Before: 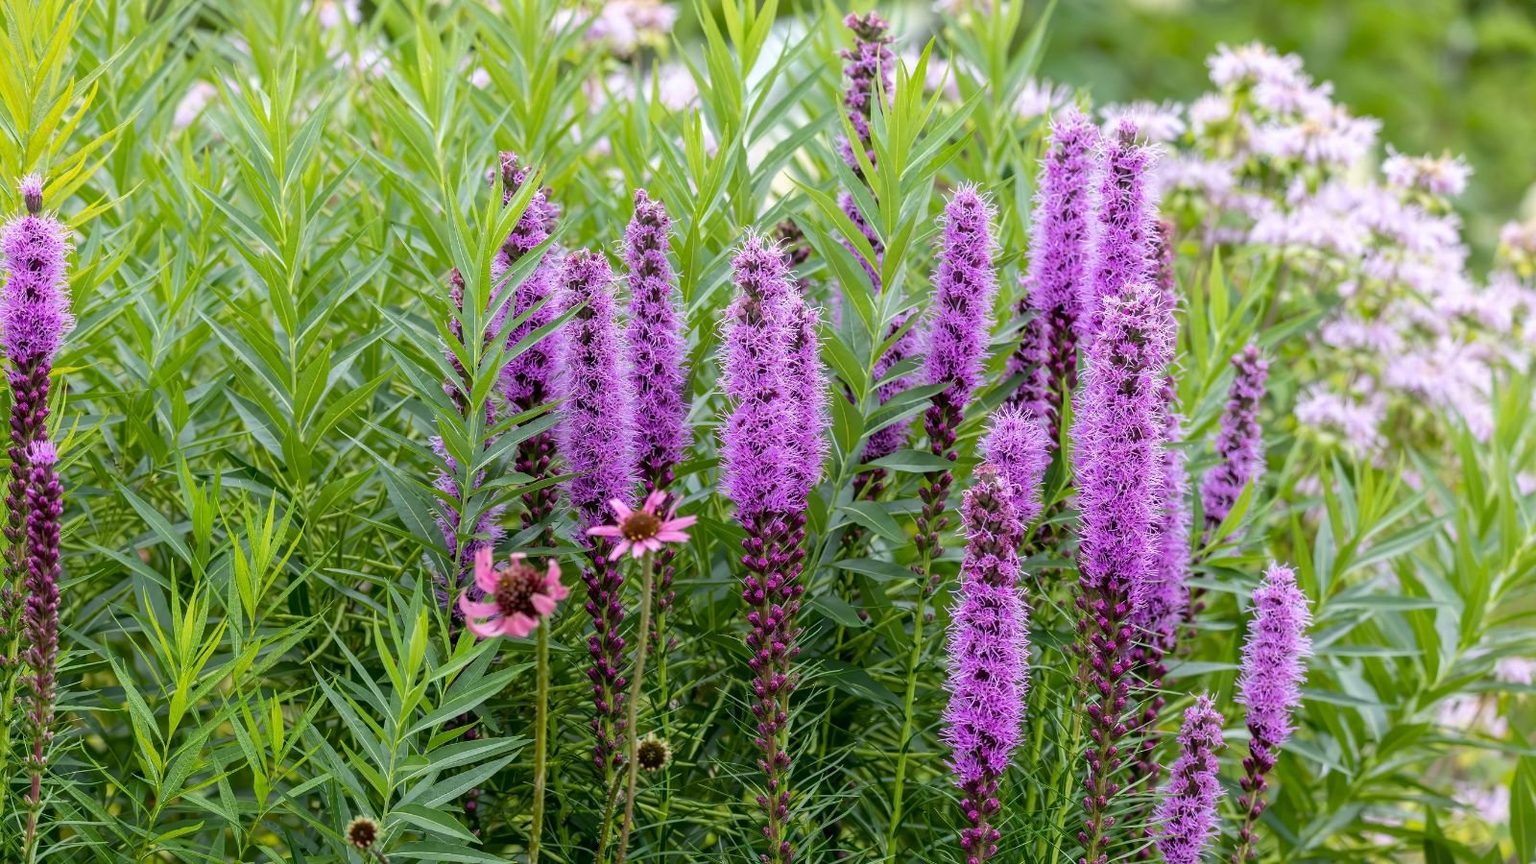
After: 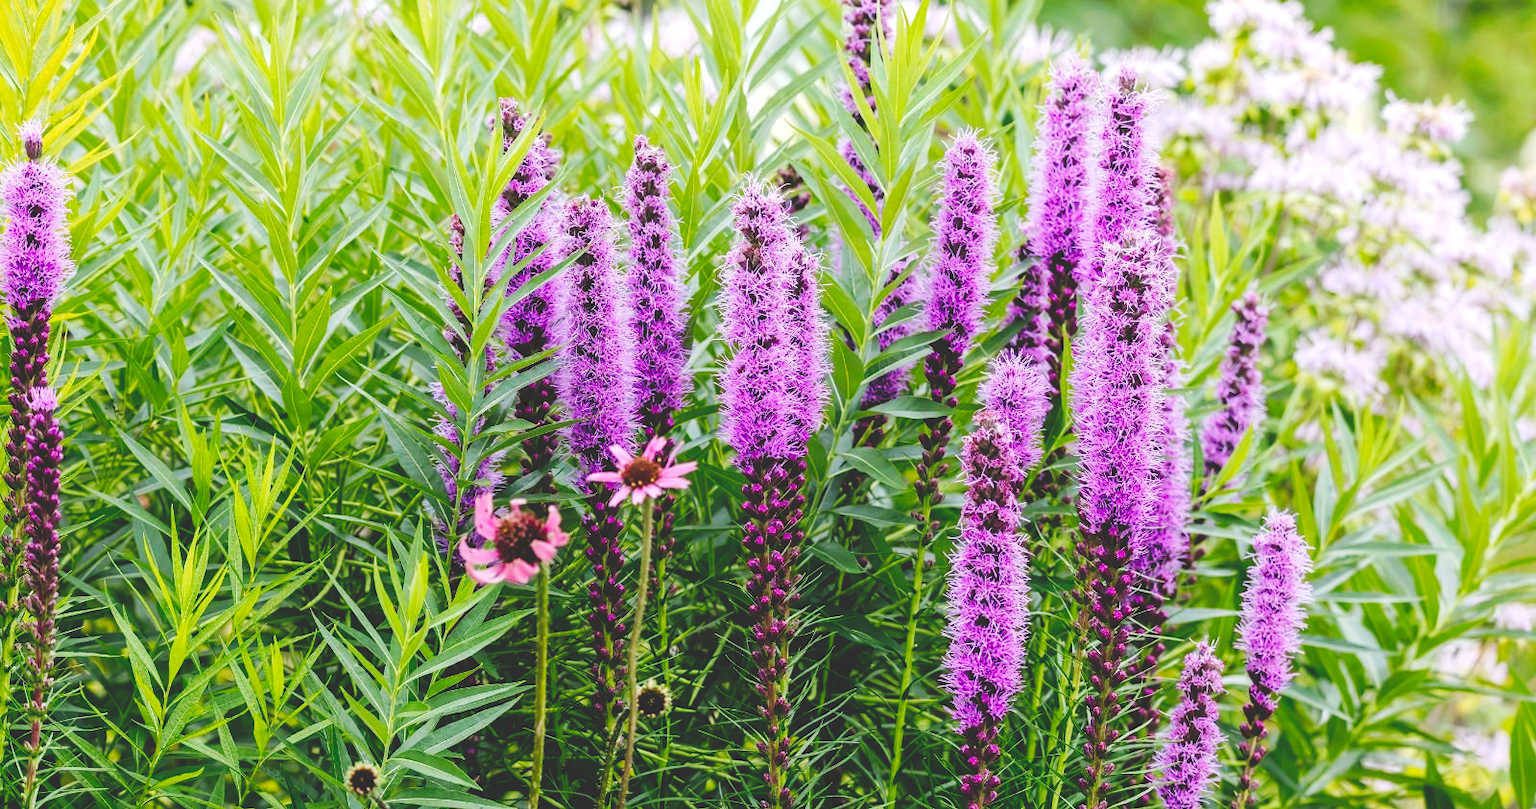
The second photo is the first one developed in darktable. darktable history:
crop and rotate: top 6.25%
levels: levels [0, 0.48, 0.961]
tone curve: curves: ch0 [(0, 0) (0.003, 0.178) (0.011, 0.177) (0.025, 0.177) (0.044, 0.178) (0.069, 0.178) (0.1, 0.18) (0.136, 0.183) (0.177, 0.199) (0.224, 0.227) (0.277, 0.278) (0.335, 0.357) (0.399, 0.449) (0.468, 0.546) (0.543, 0.65) (0.623, 0.724) (0.709, 0.804) (0.801, 0.868) (0.898, 0.921) (1, 1)], preserve colors none
